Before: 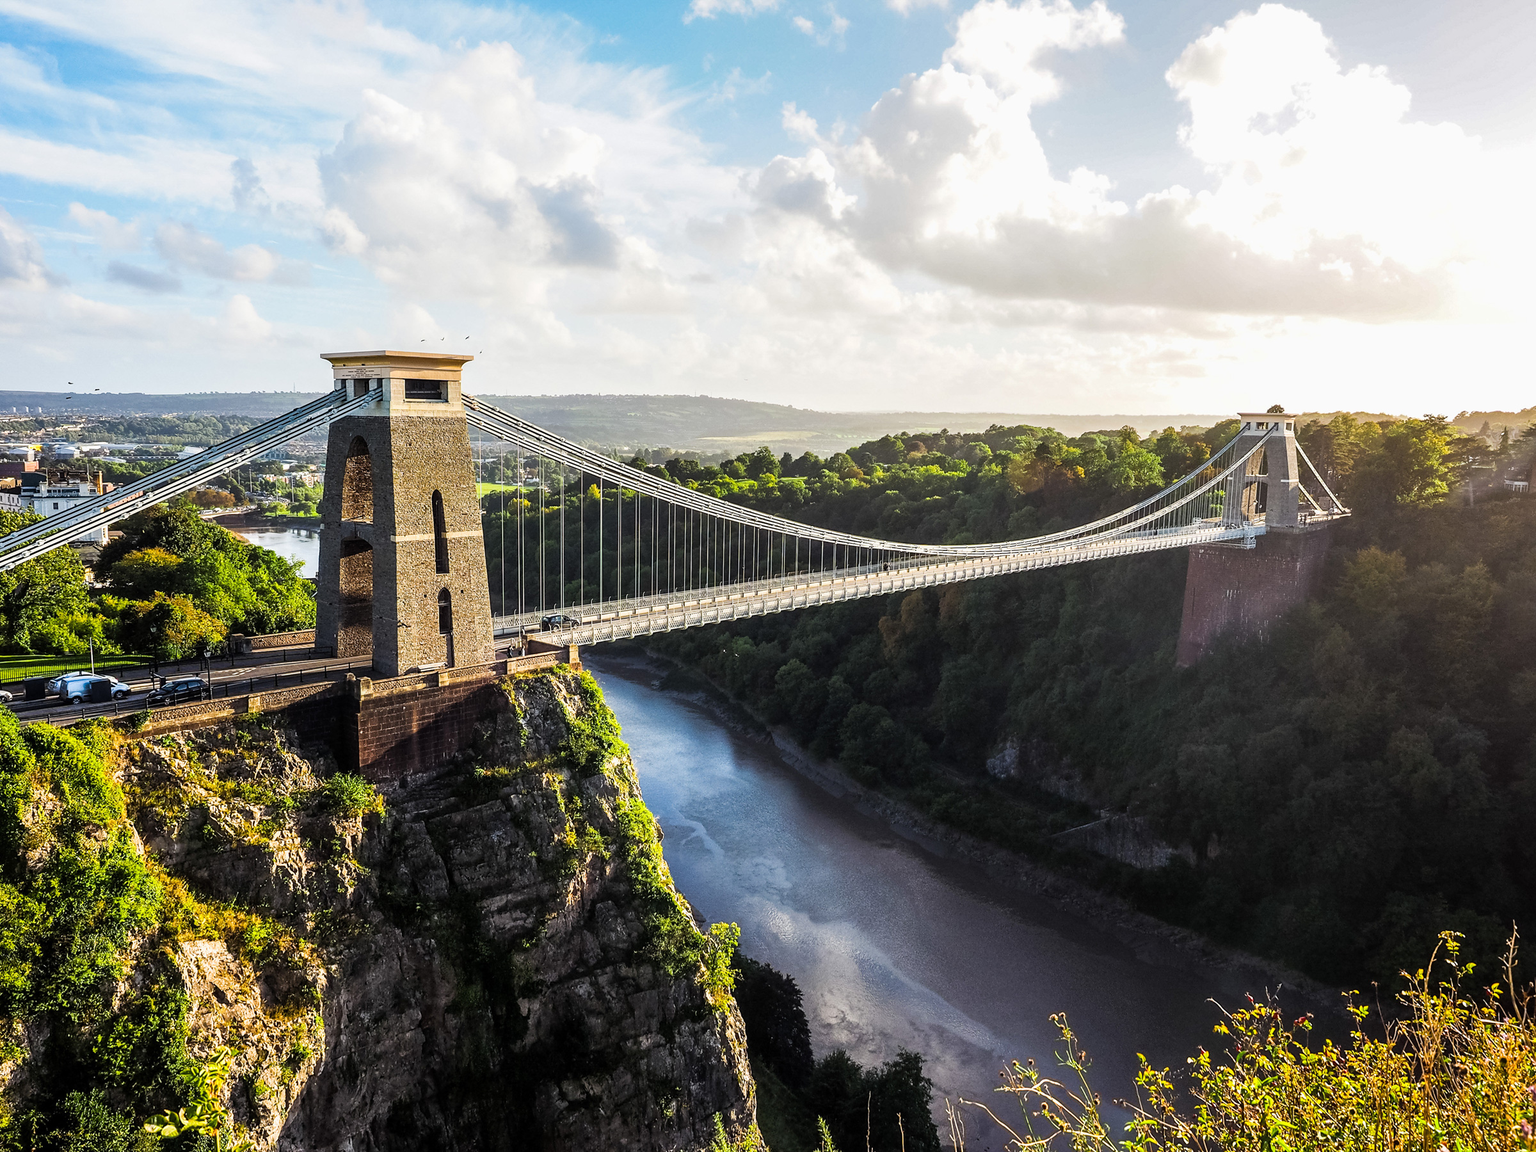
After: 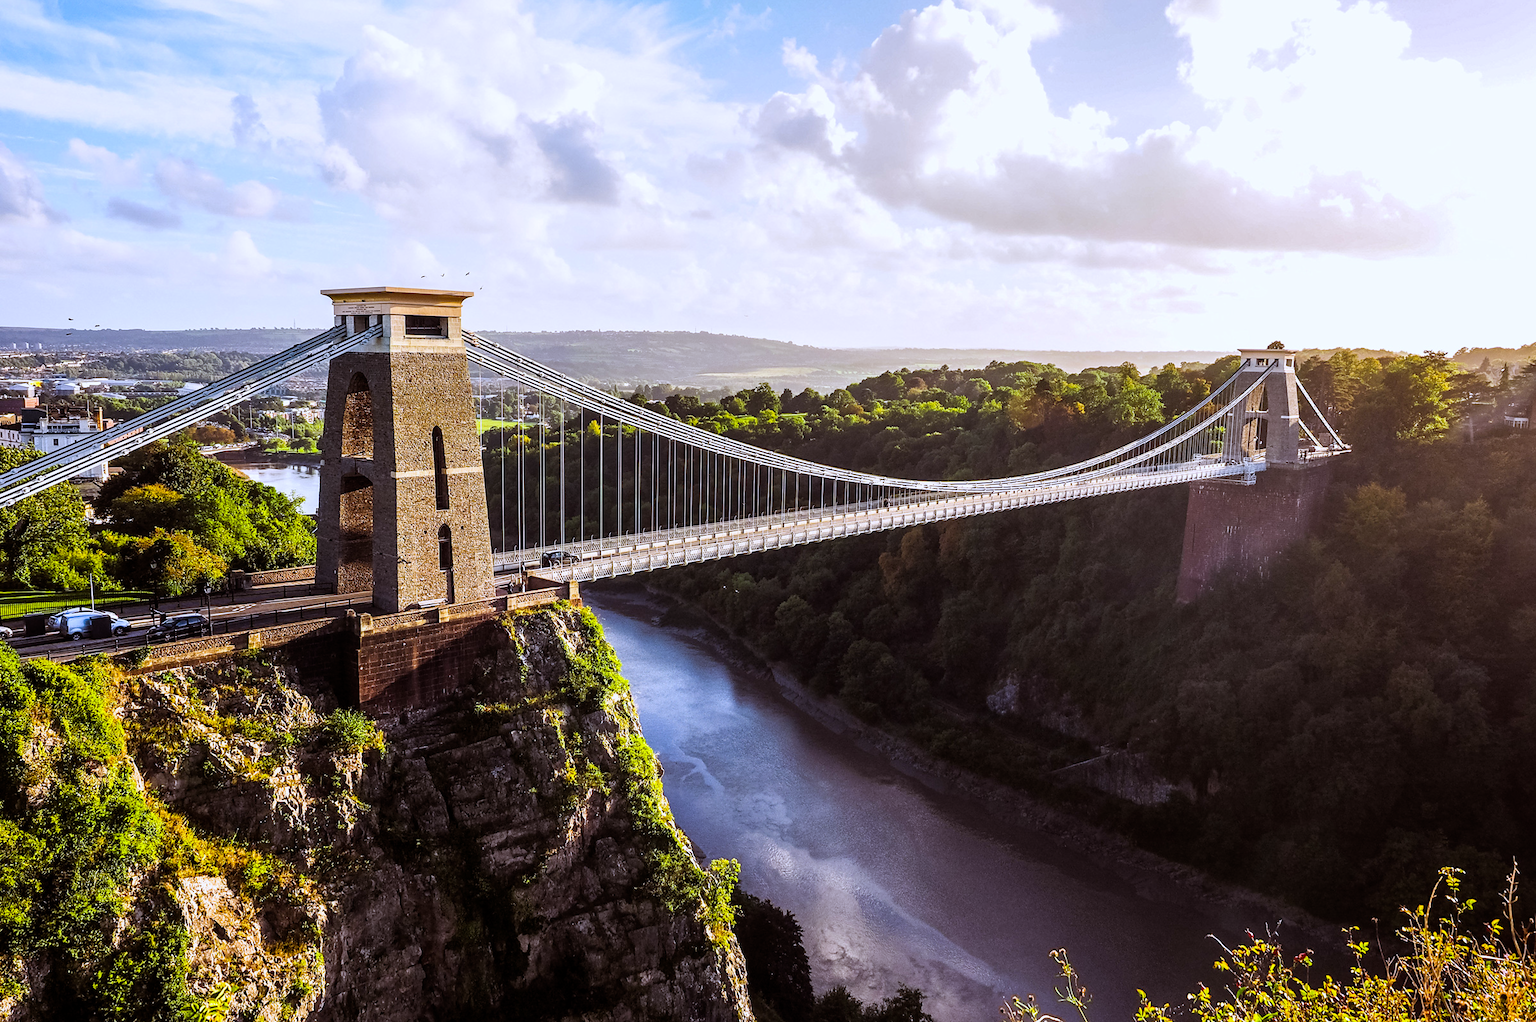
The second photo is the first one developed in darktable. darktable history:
rgb levels: mode RGB, independent channels, levels [[0, 0.5, 1], [0, 0.521, 1], [0, 0.536, 1]]
white balance: red 0.967, blue 1.119, emerald 0.756
crop and rotate: top 5.609%, bottom 5.609%
